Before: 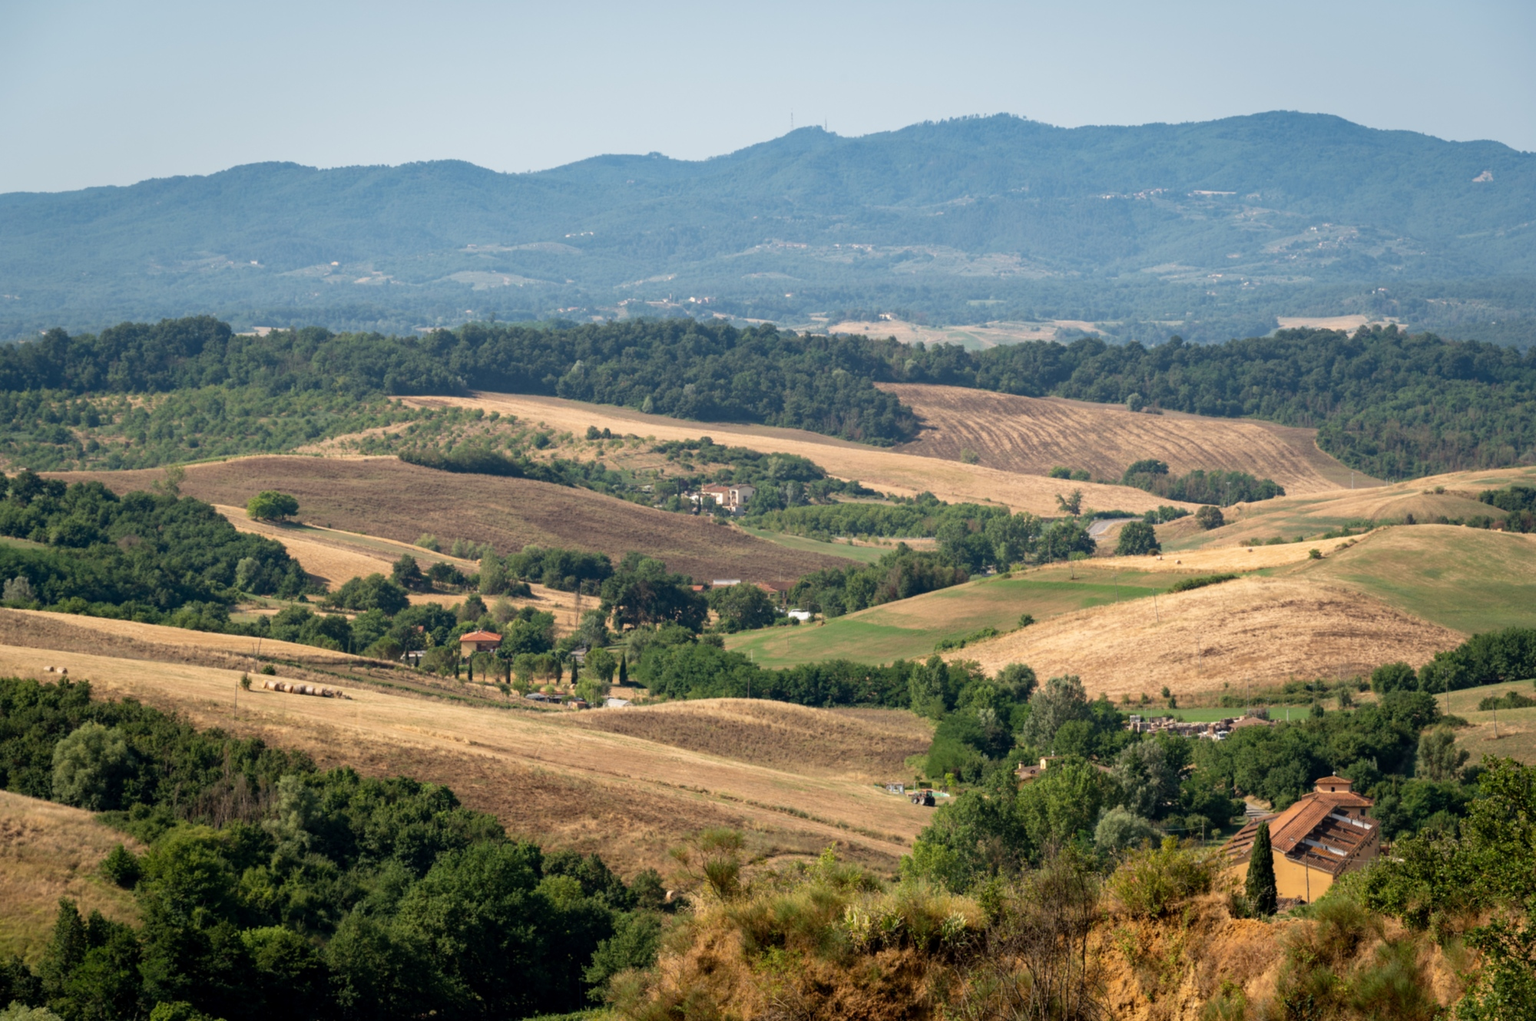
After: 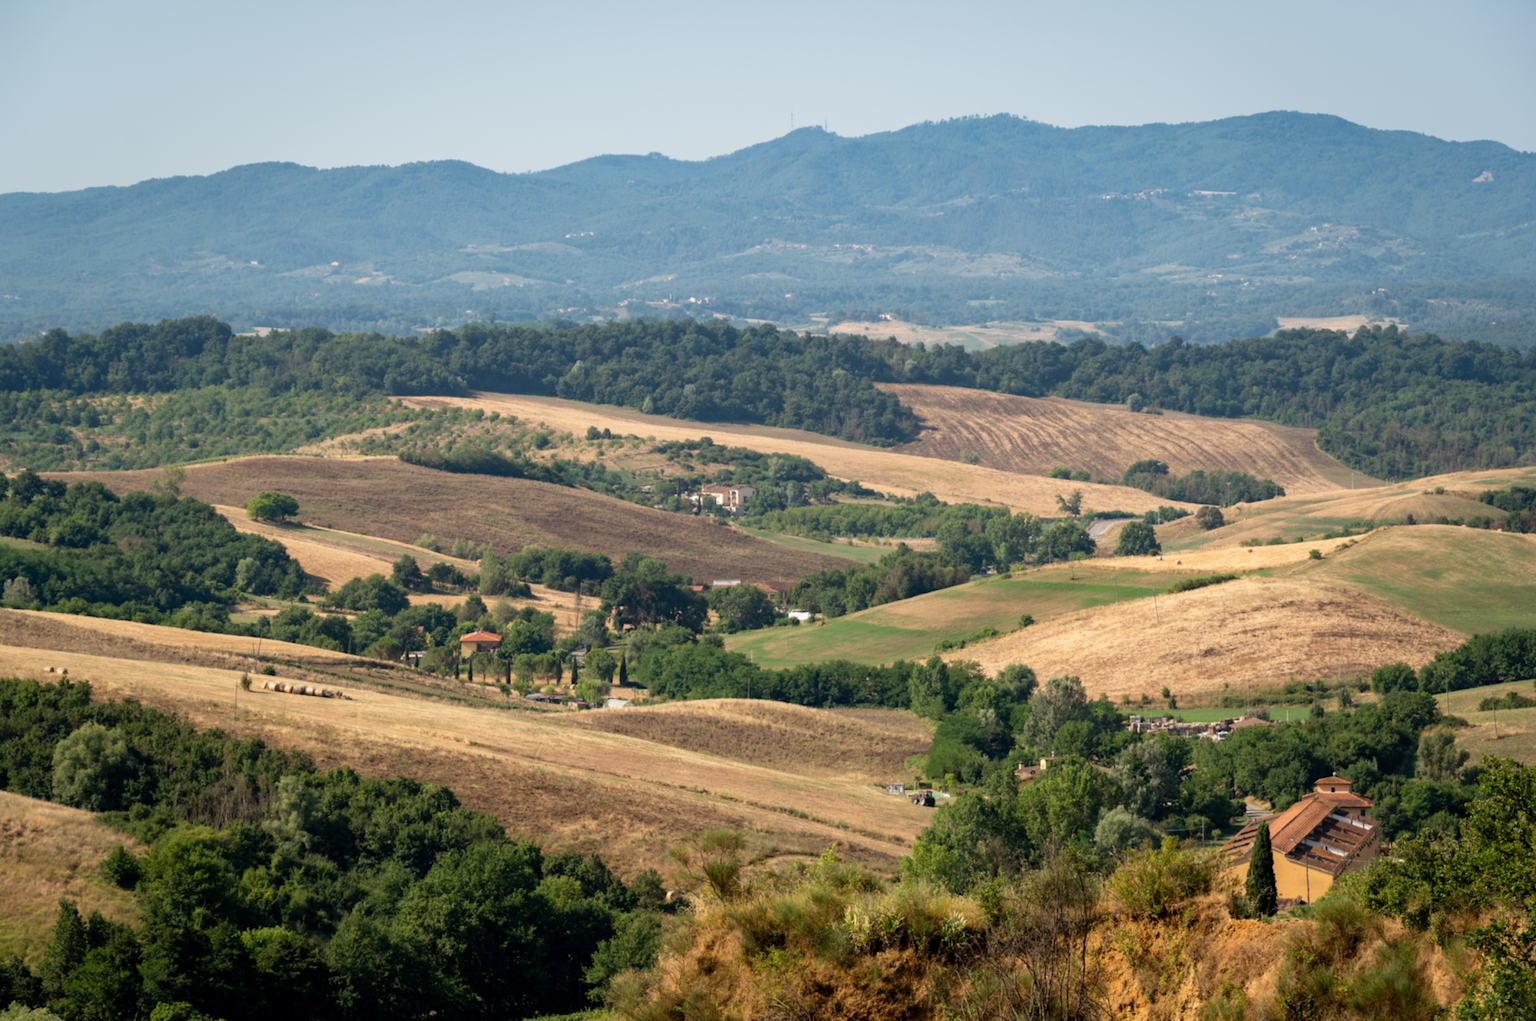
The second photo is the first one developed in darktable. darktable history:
color balance rgb: perceptual saturation grading › global saturation 0.747%
